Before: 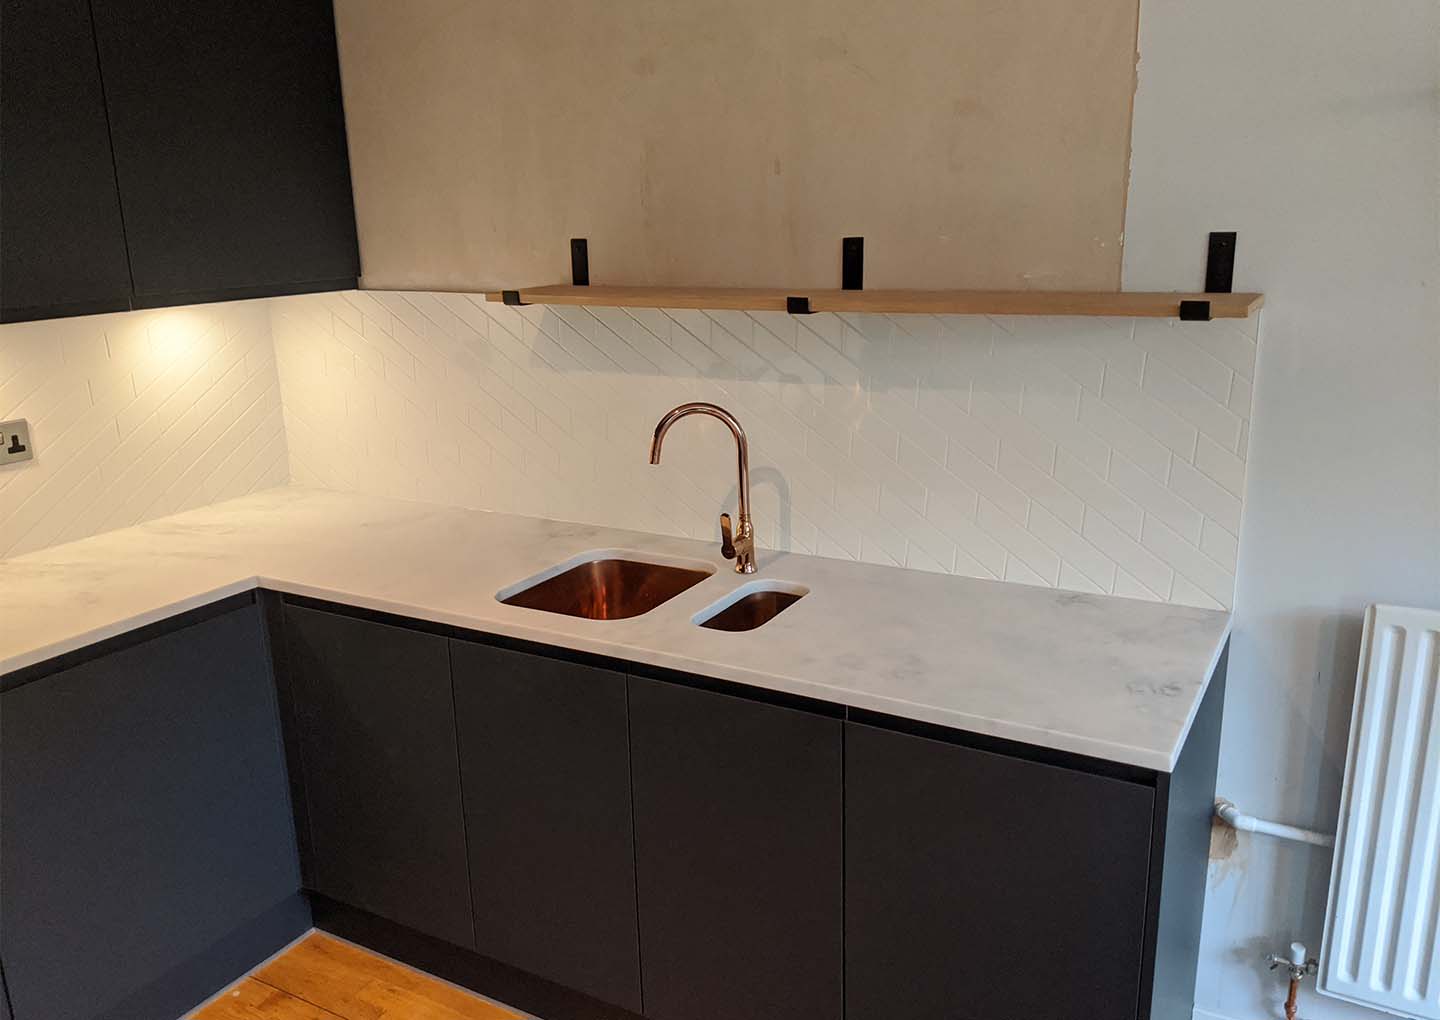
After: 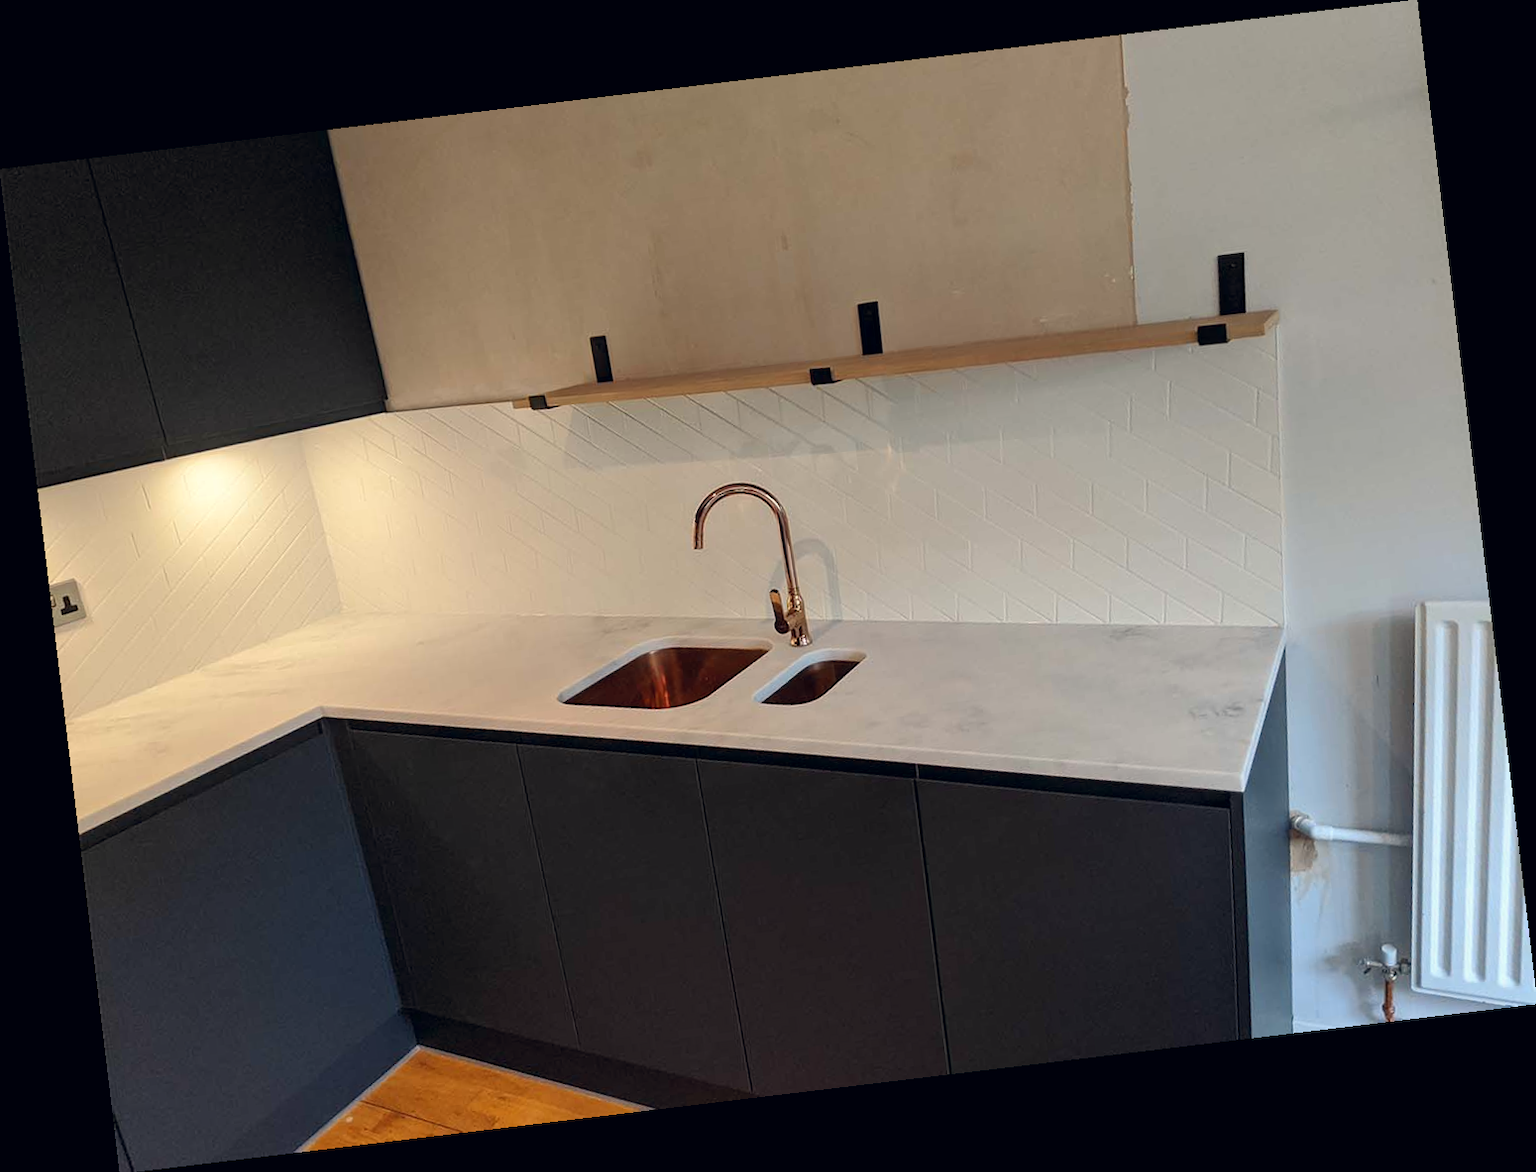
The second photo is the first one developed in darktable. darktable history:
rotate and perspective: rotation -6.83°, automatic cropping off
color correction: highlights a* 0.207, highlights b* 2.7, shadows a* -0.874, shadows b* -4.78
